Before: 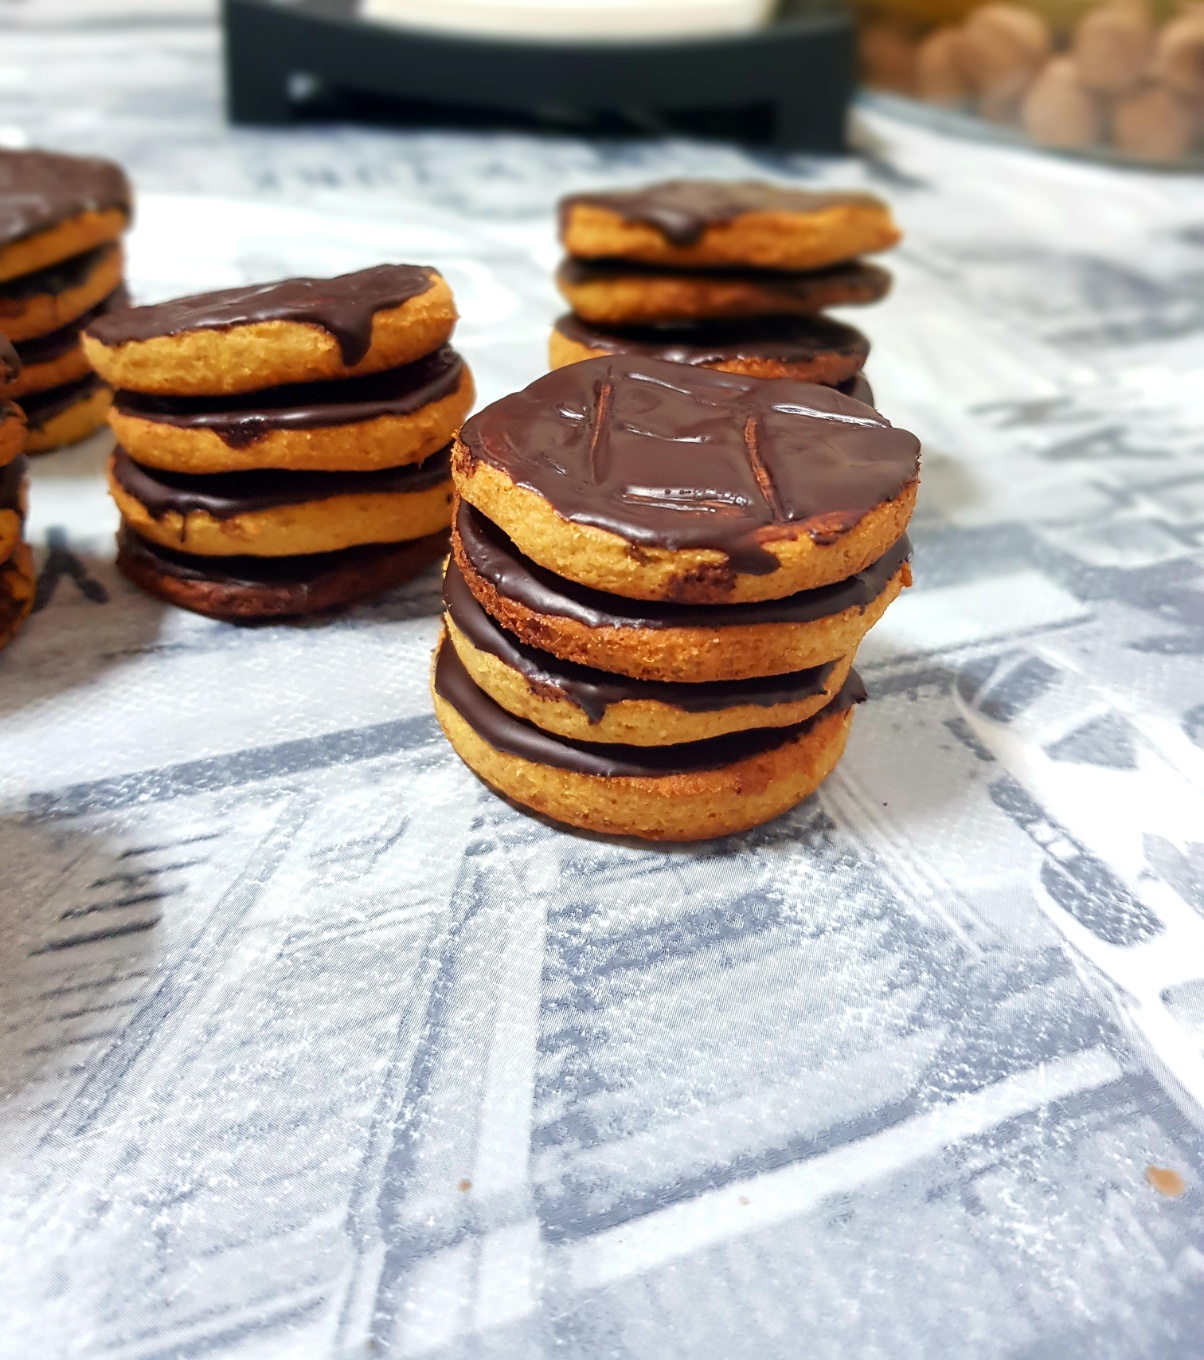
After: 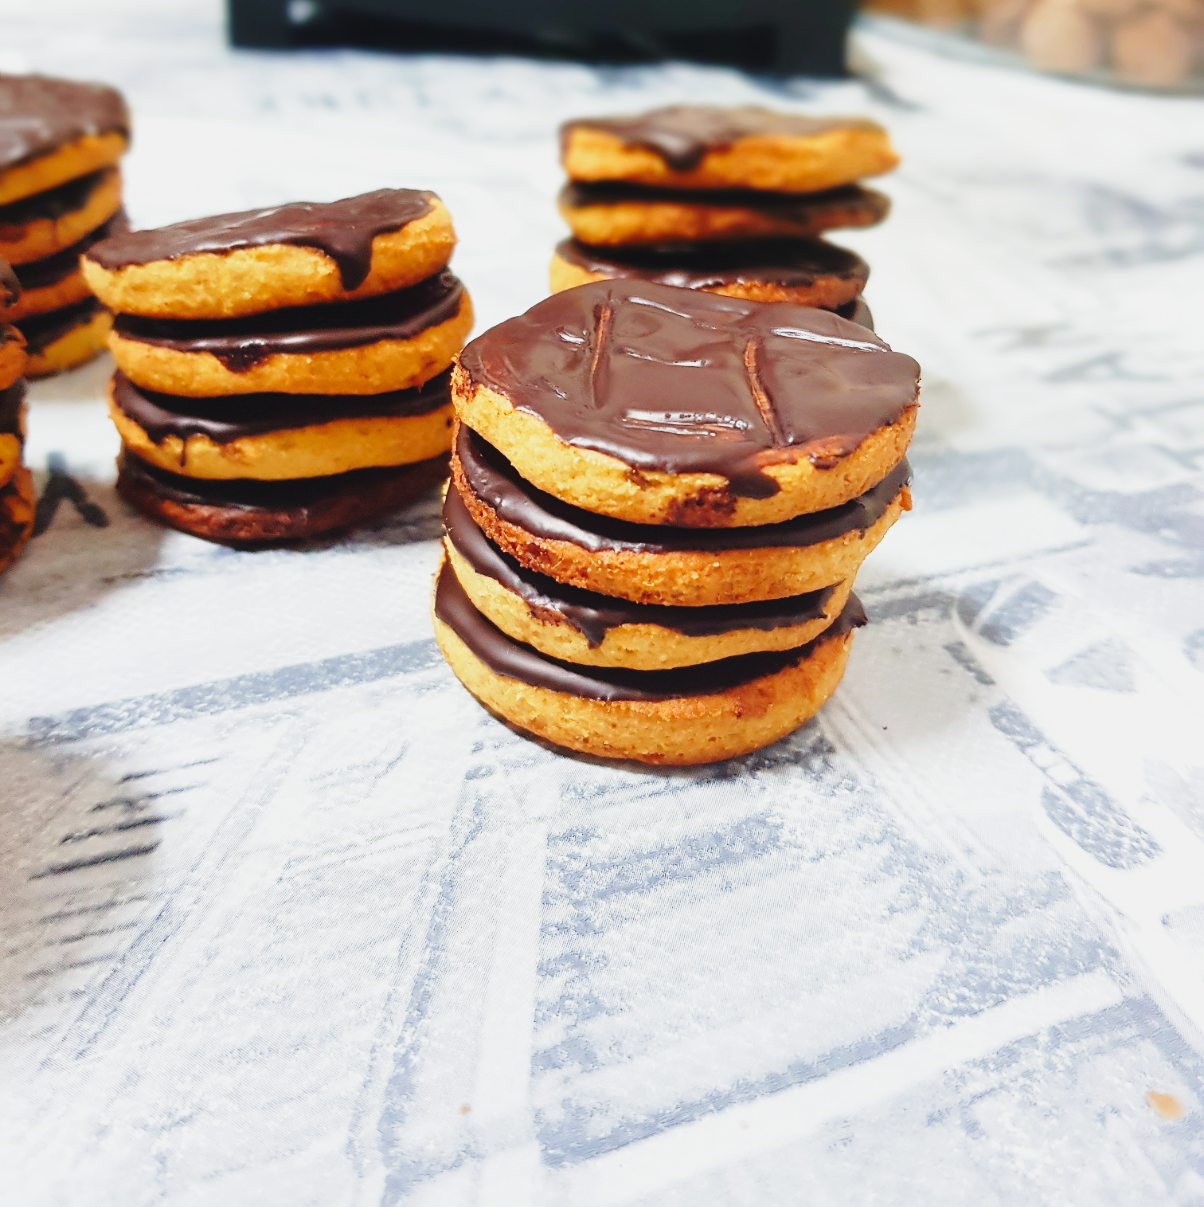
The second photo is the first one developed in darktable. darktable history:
contrast brightness saturation: contrast -0.1, saturation -0.1
crop and rotate: top 5.609%, bottom 5.609%
base curve: curves: ch0 [(0, 0) (0.028, 0.03) (0.121, 0.232) (0.46, 0.748) (0.859, 0.968) (1, 1)], preserve colors none
